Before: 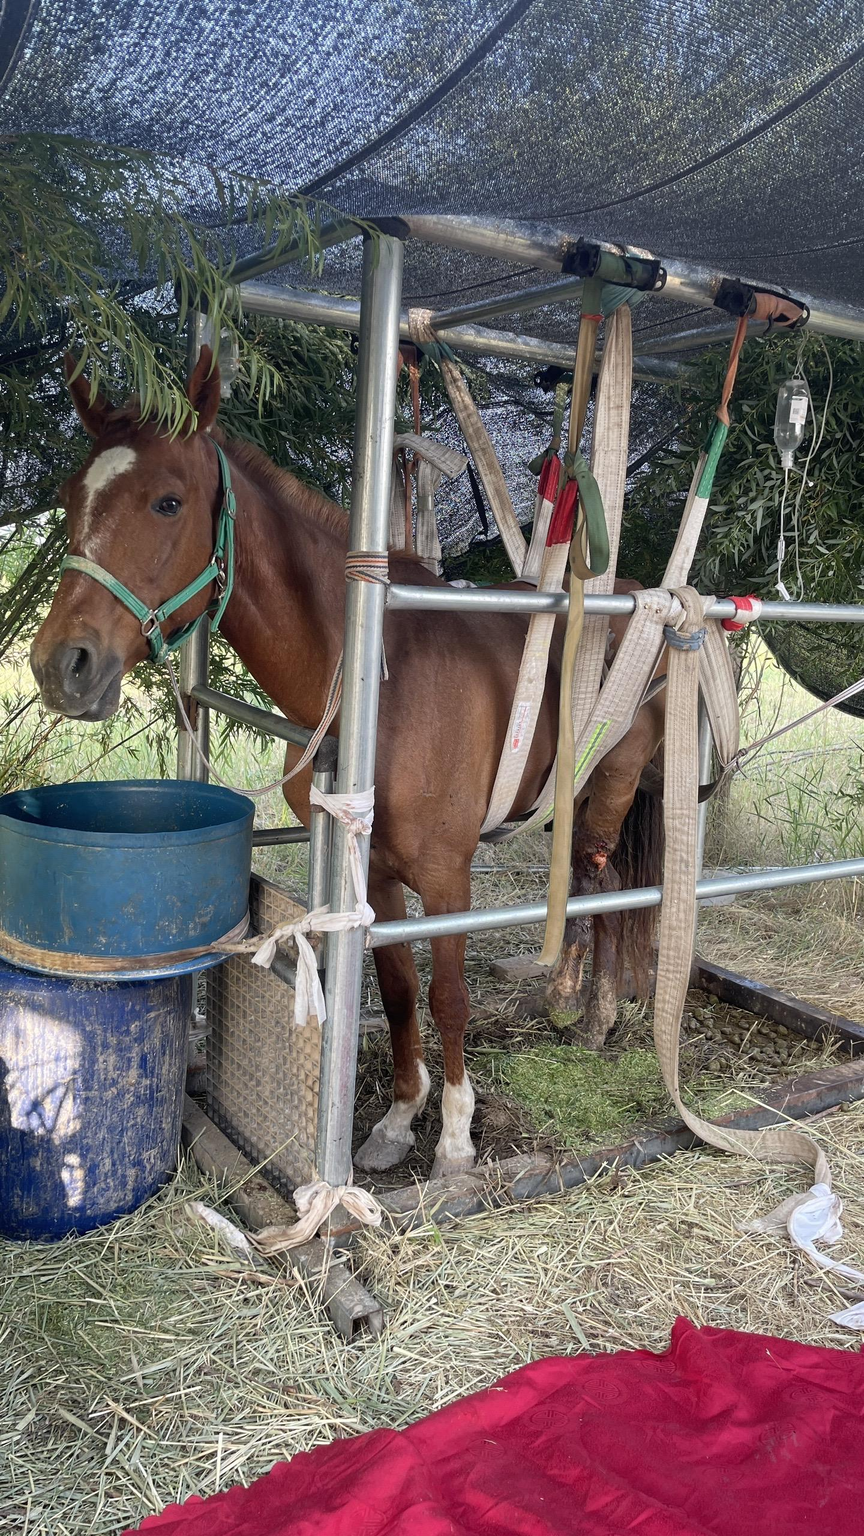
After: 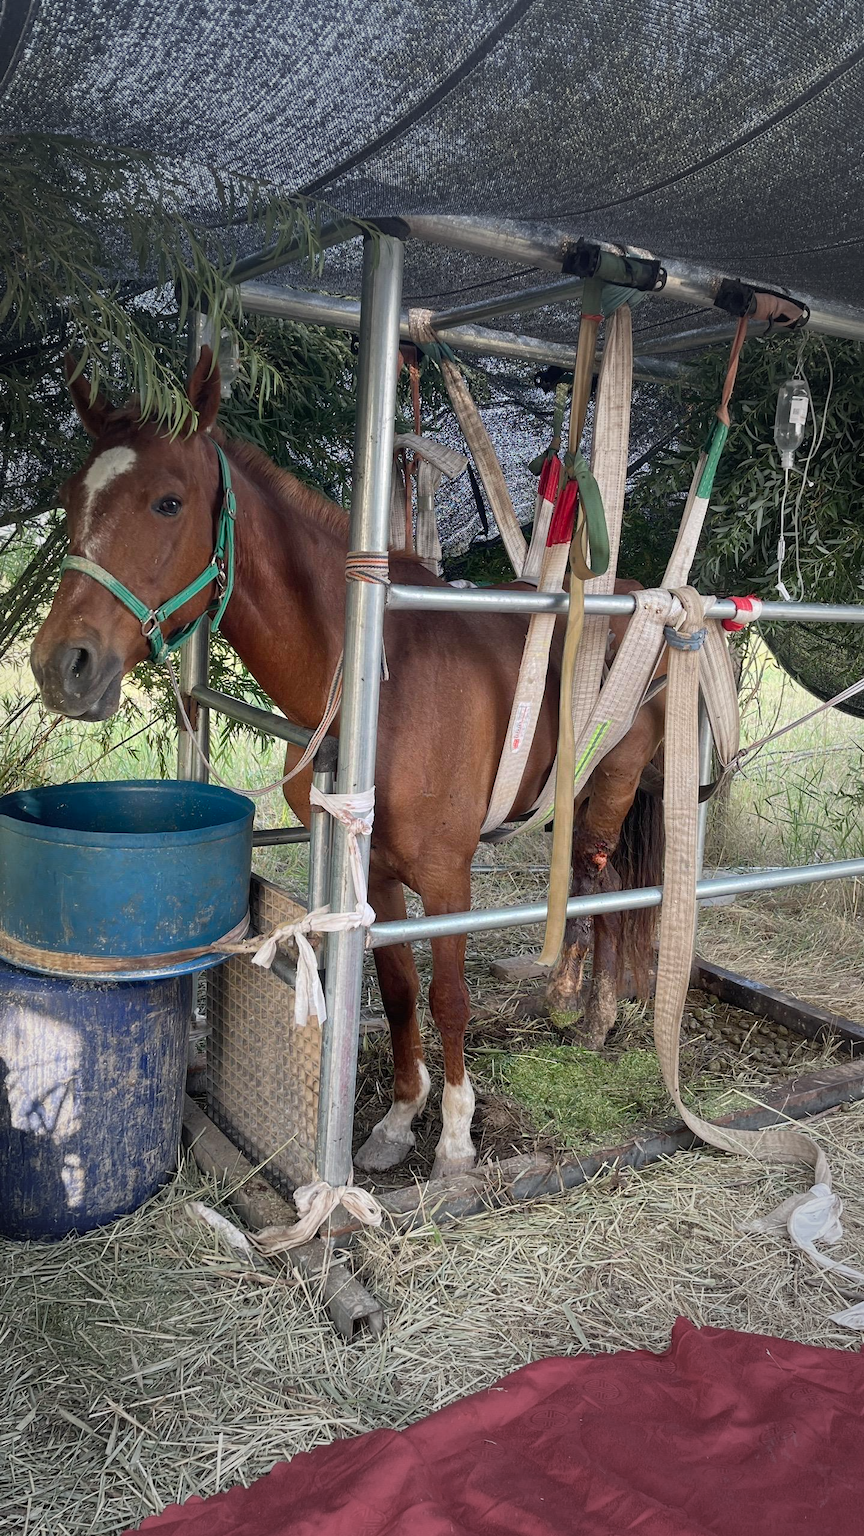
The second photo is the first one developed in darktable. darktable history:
vignetting: fall-off start 40.08%, fall-off radius 40.99%, brightness -0.346
